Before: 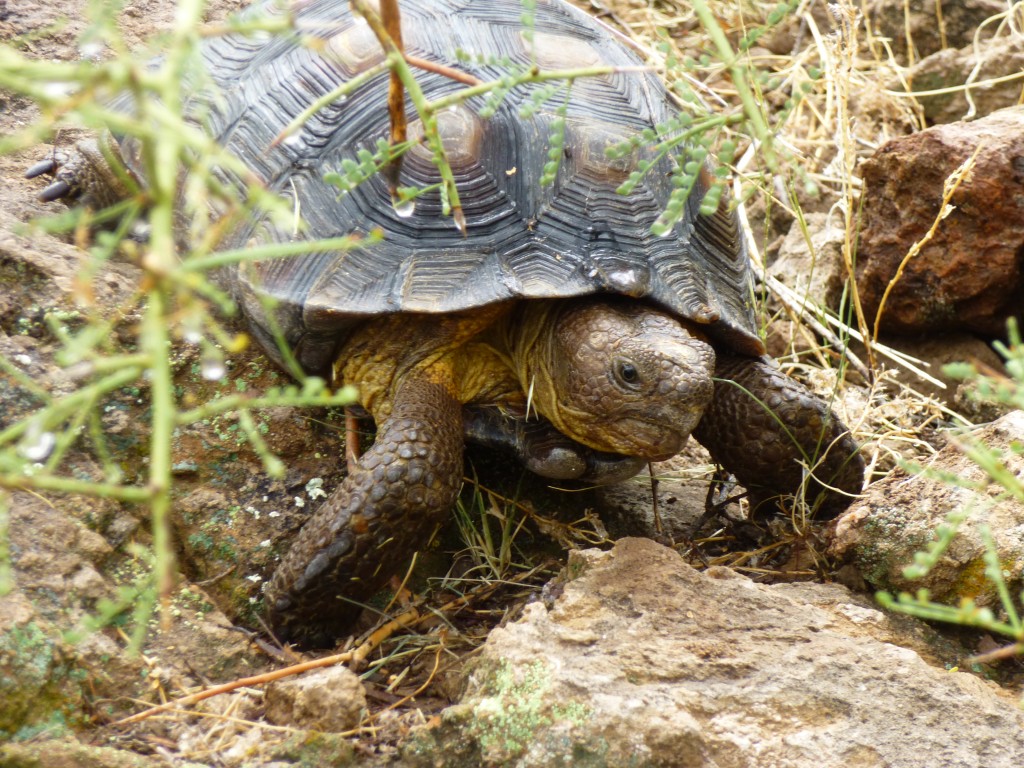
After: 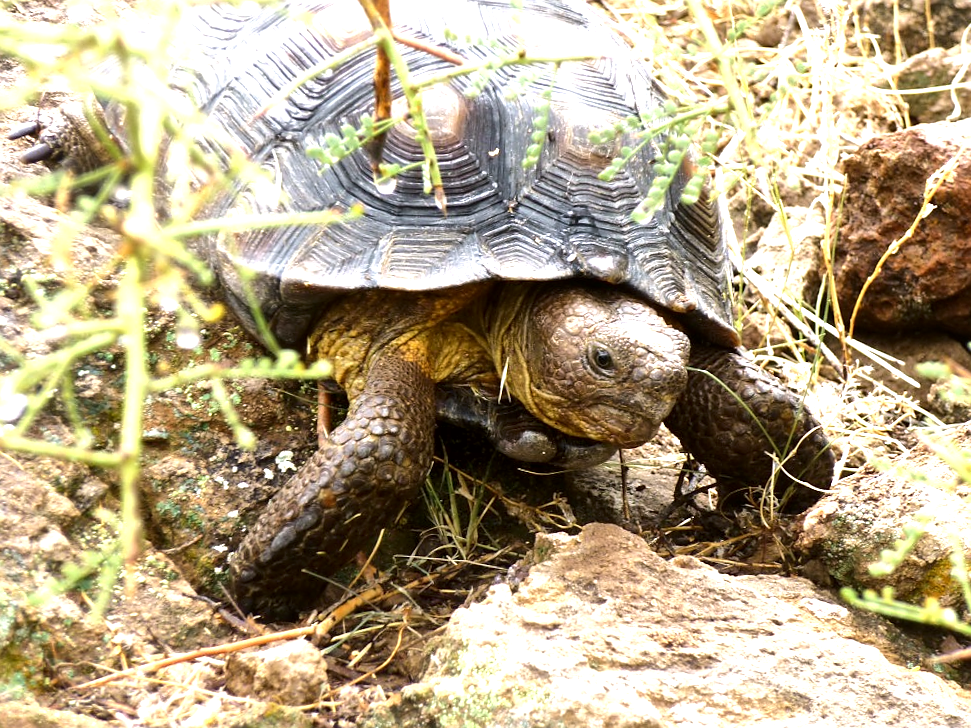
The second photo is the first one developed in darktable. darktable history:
exposure: exposure 0.564 EV, compensate highlight preservation false
crop and rotate: angle -2.38°
local contrast: mode bilateral grid, contrast 20, coarseness 50, detail 130%, midtone range 0.2
color correction: highlights a* 3.12, highlights b* -1.55, shadows a* -0.101, shadows b* 2.52, saturation 0.98
tone equalizer: -8 EV -0.417 EV, -7 EV -0.389 EV, -6 EV -0.333 EV, -5 EV -0.222 EV, -3 EV 0.222 EV, -2 EV 0.333 EV, -1 EV 0.389 EV, +0 EV 0.417 EV, edges refinement/feathering 500, mask exposure compensation -1.57 EV, preserve details no
sharpen: radius 0.969, amount 0.604
